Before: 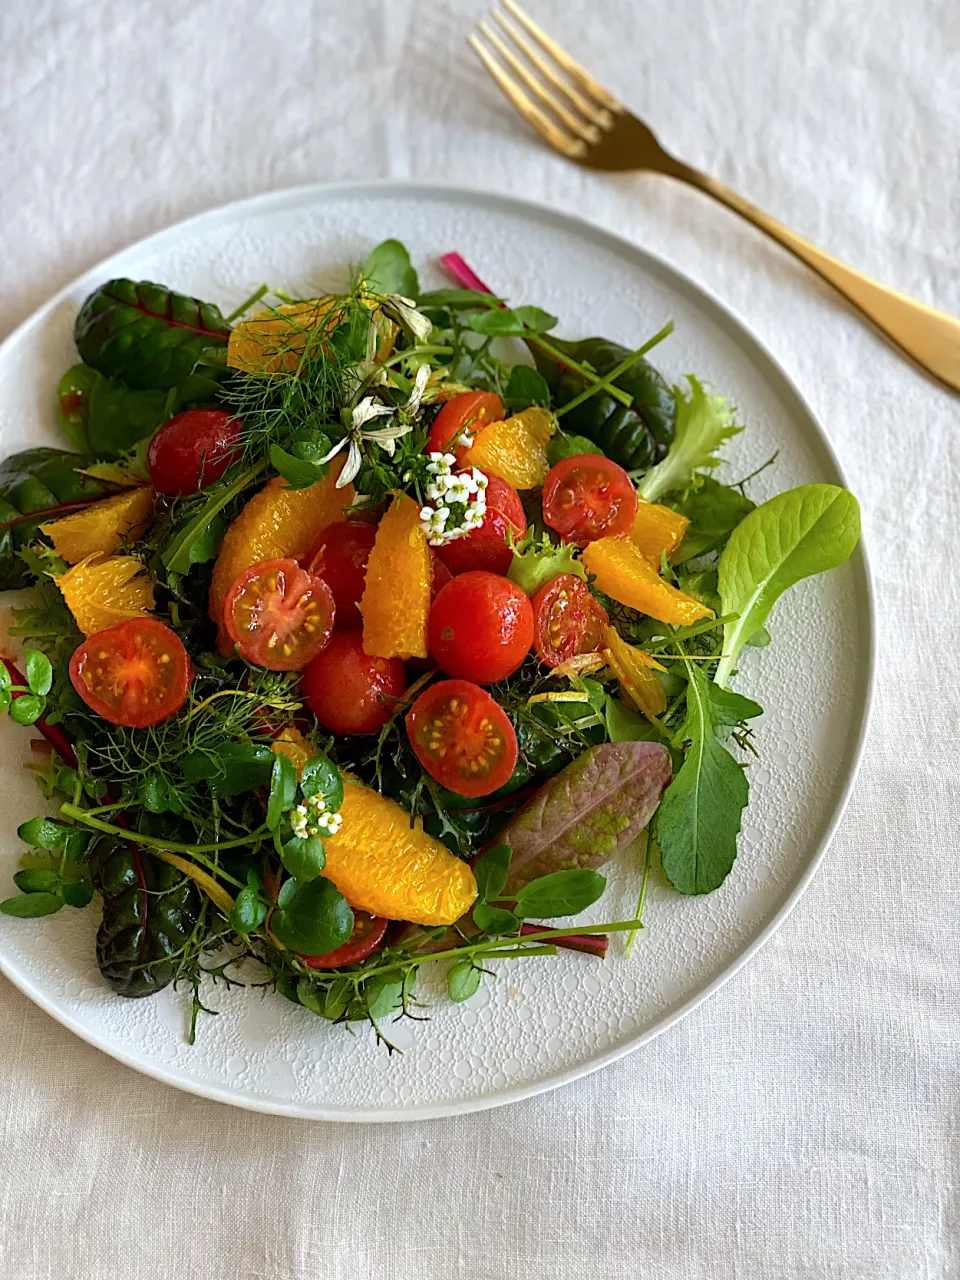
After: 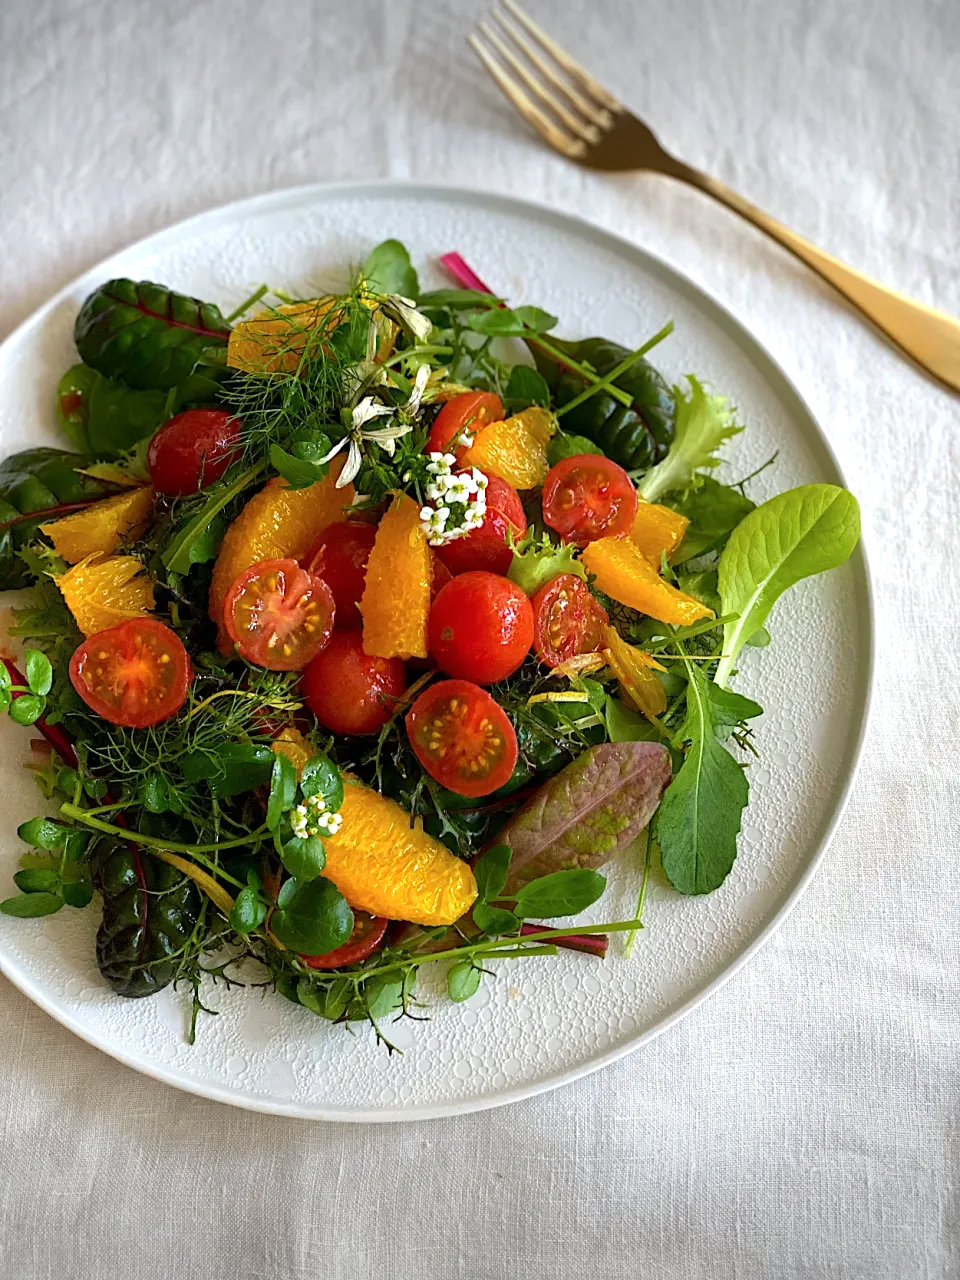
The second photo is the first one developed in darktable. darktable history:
exposure: exposure 0.211 EV, compensate exposure bias true, compensate highlight preservation false
vignetting: fall-off start 98.29%, fall-off radius 100.89%, width/height ratio 1.424, dithering 8-bit output, unbound false
